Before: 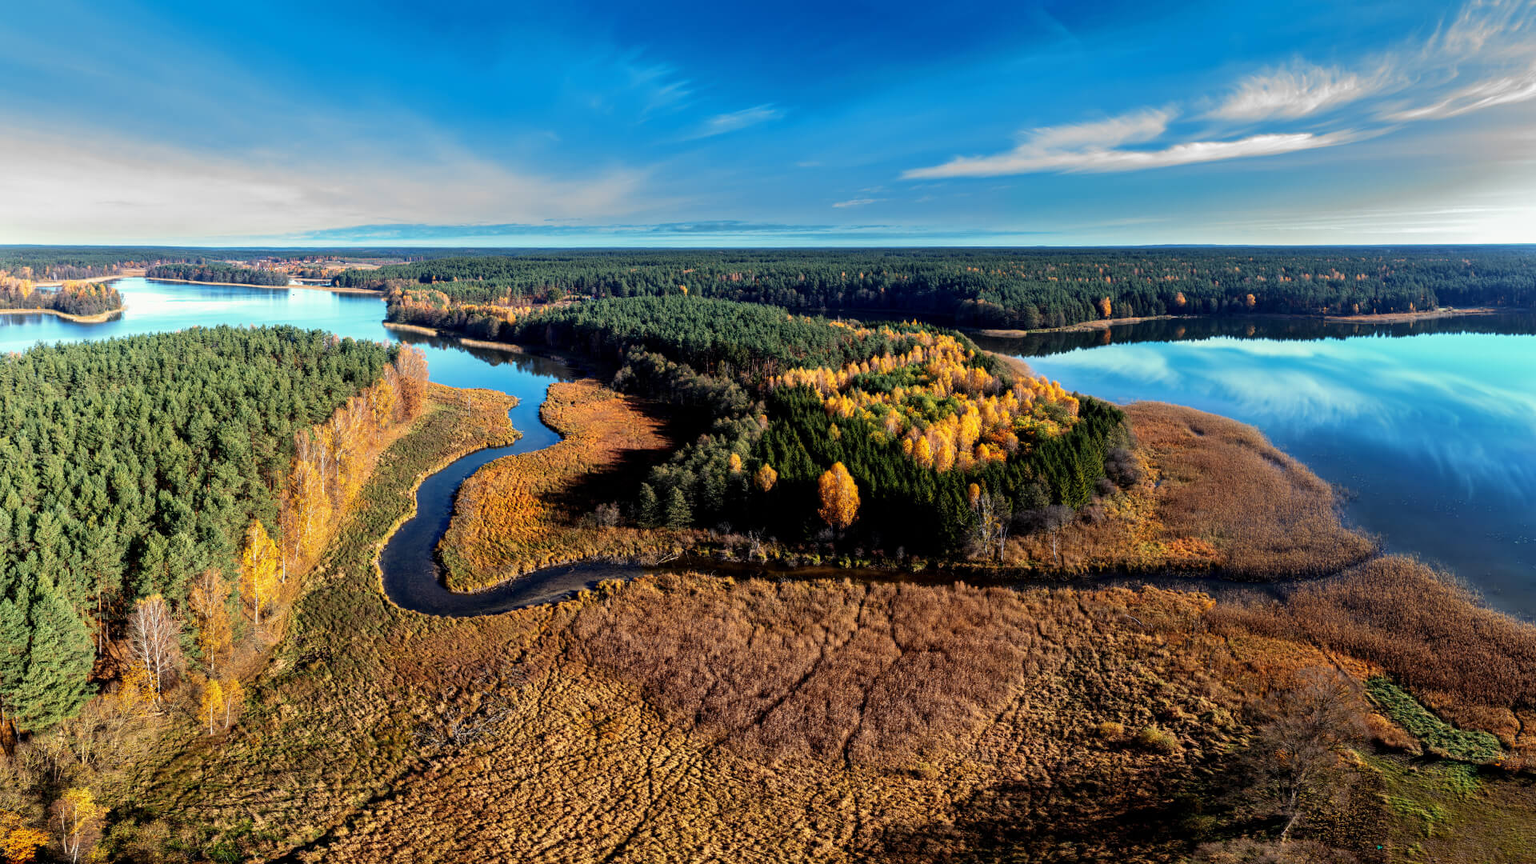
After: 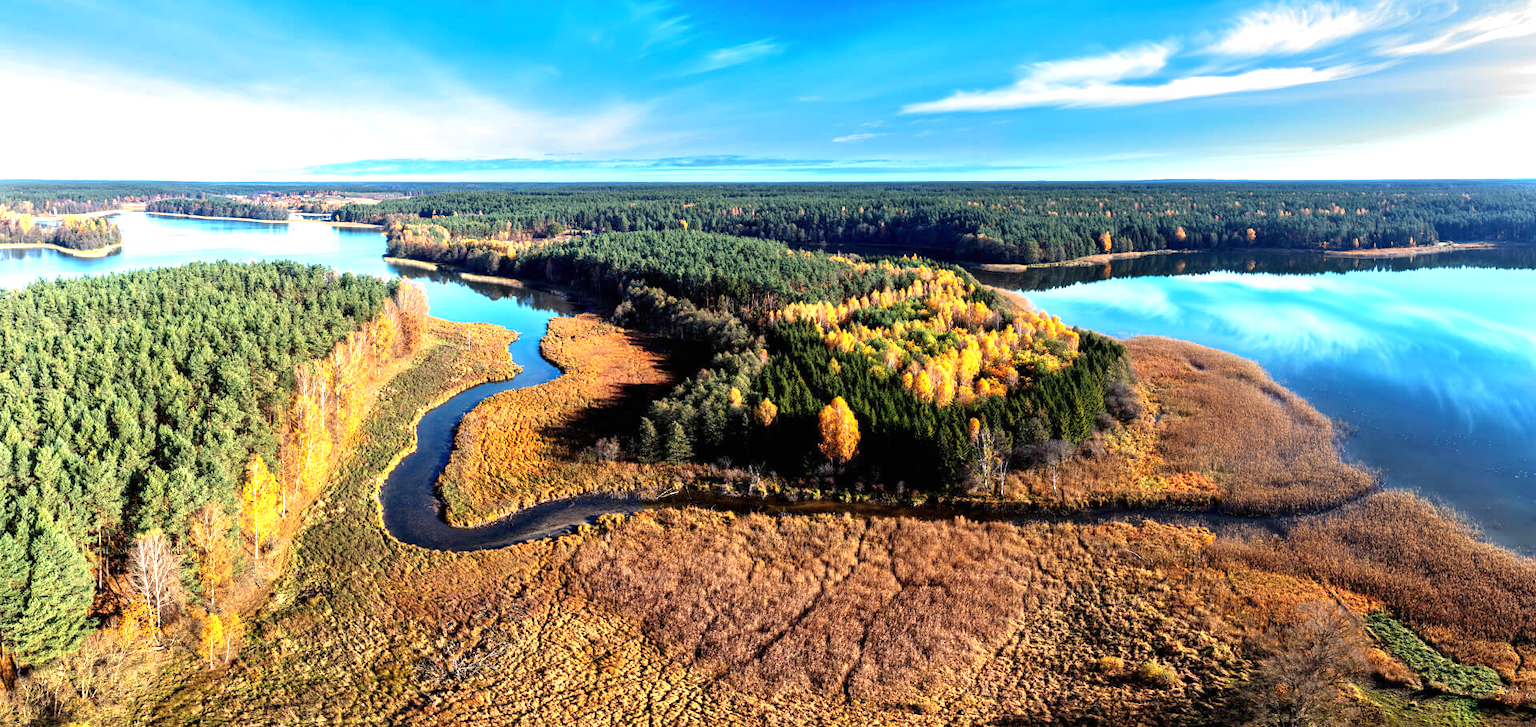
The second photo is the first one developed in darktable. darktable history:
exposure: black level correction 0, exposure 0.953 EV, compensate exposure bias true, compensate highlight preservation false
crop: top 7.625%, bottom 8.027%
